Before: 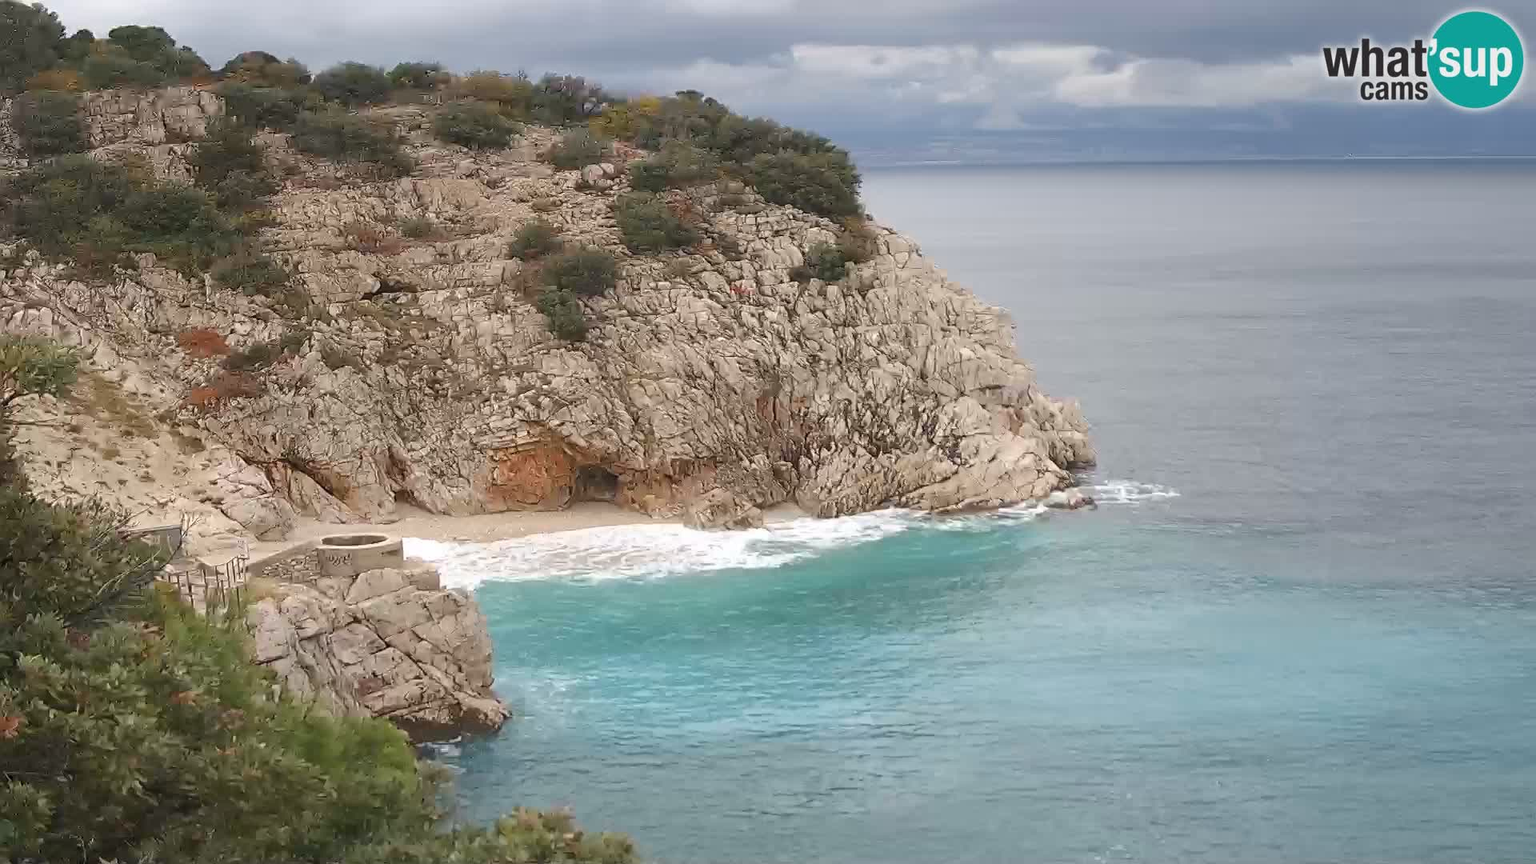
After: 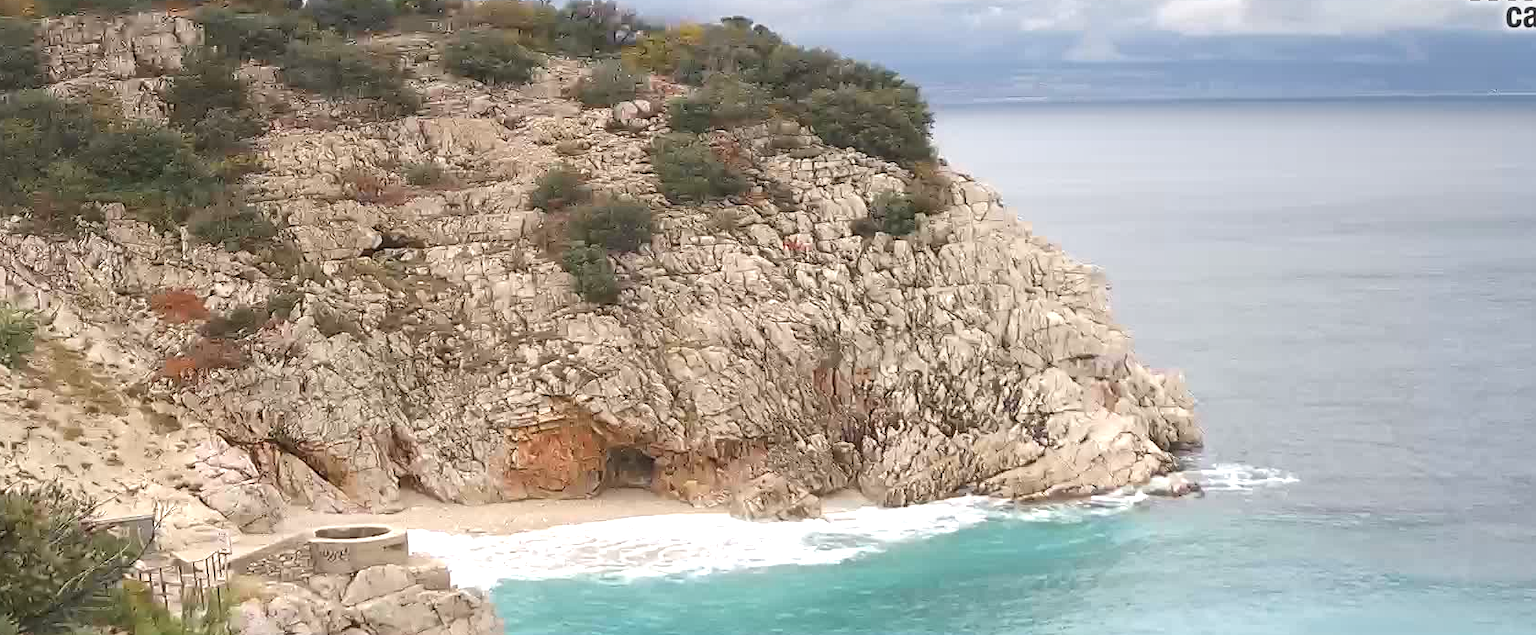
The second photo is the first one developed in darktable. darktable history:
exposure: black level correction 0, exposure 0.499 EV, compensate highlight preservation false
crop: left 3.116%, top 8.832%, right 9.654%, bottom 26.935%
